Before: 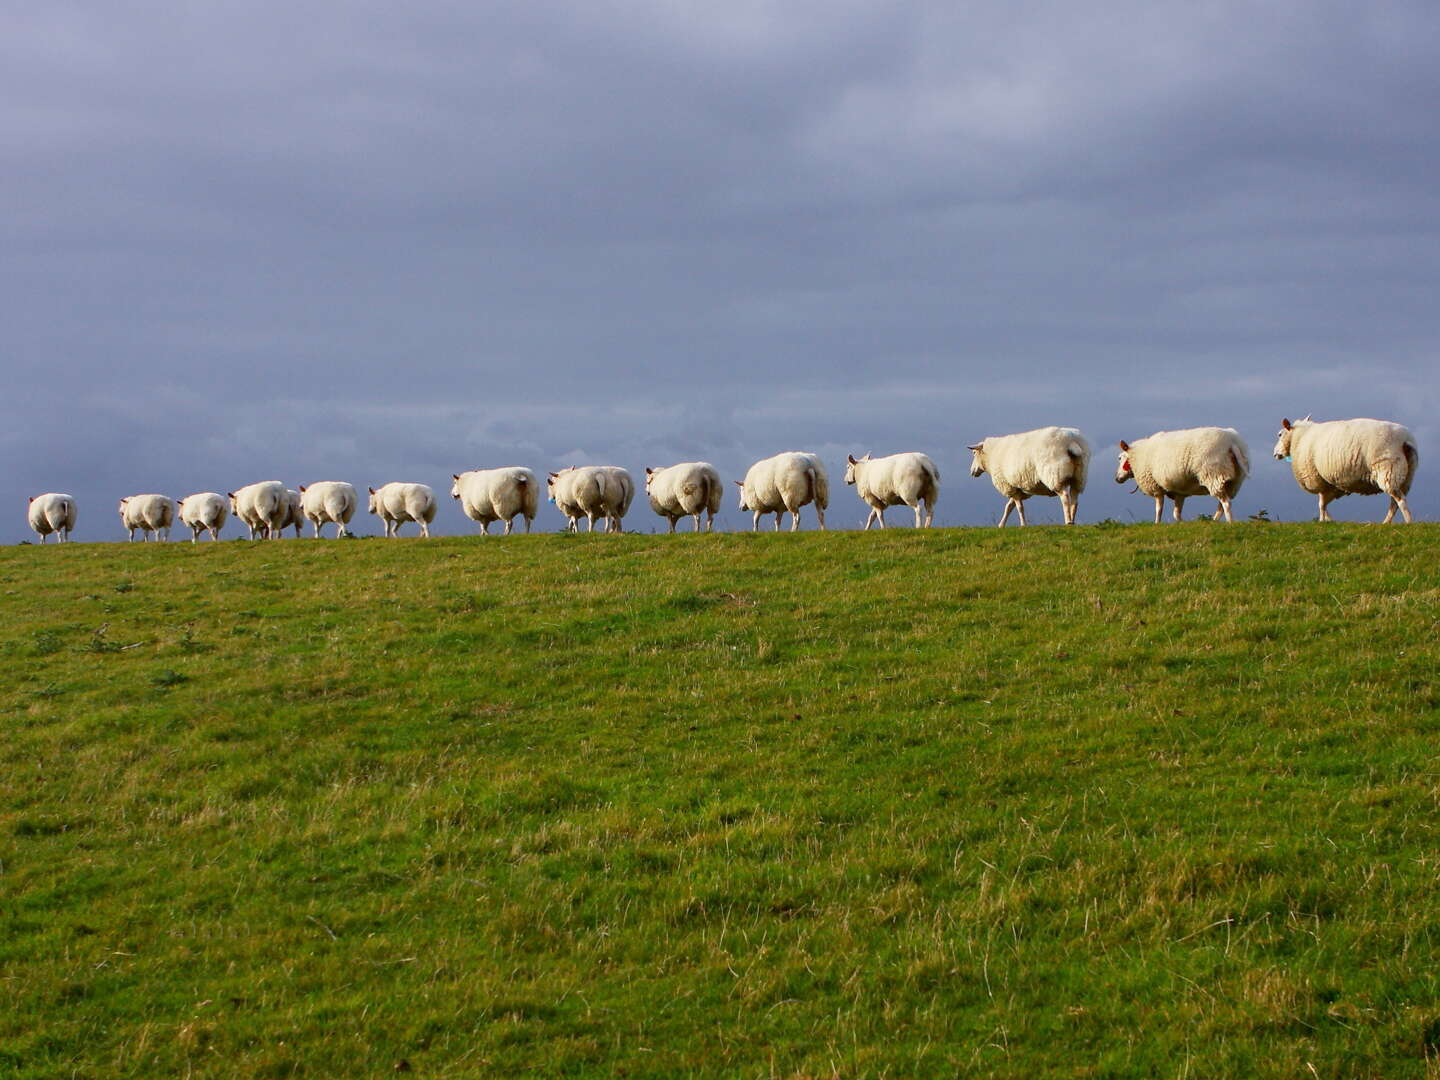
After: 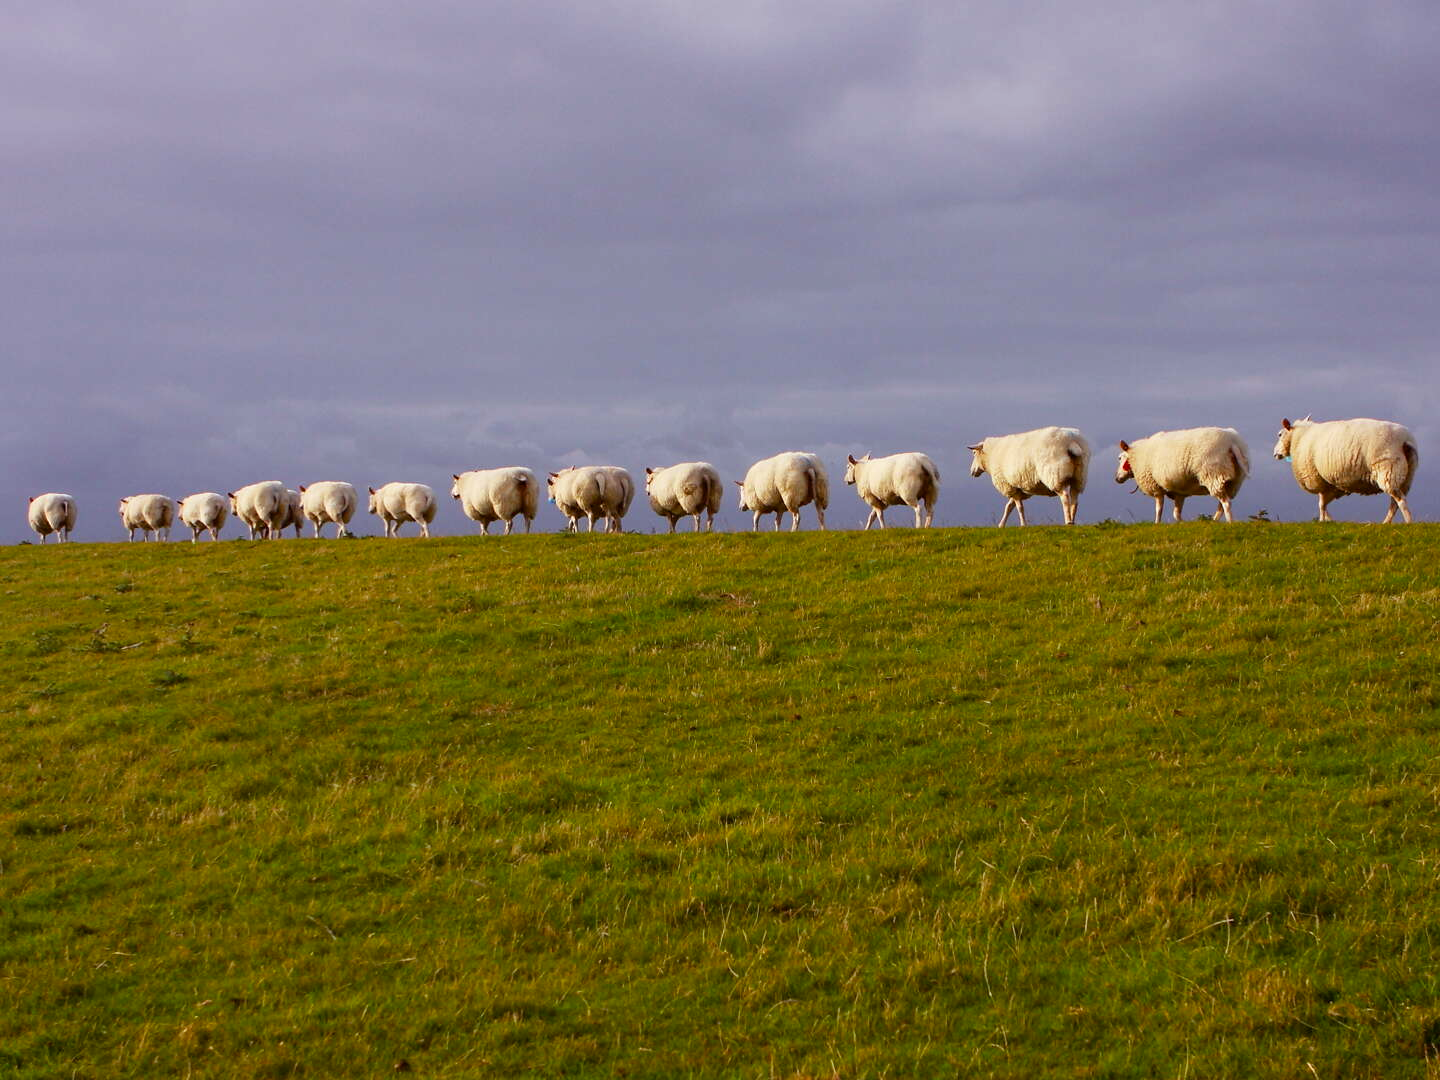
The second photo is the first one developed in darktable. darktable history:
color balance rgb: power › chroma 1.547%, power › hue 26.36°, perceptual saturation grading › global saturation 9.697%
